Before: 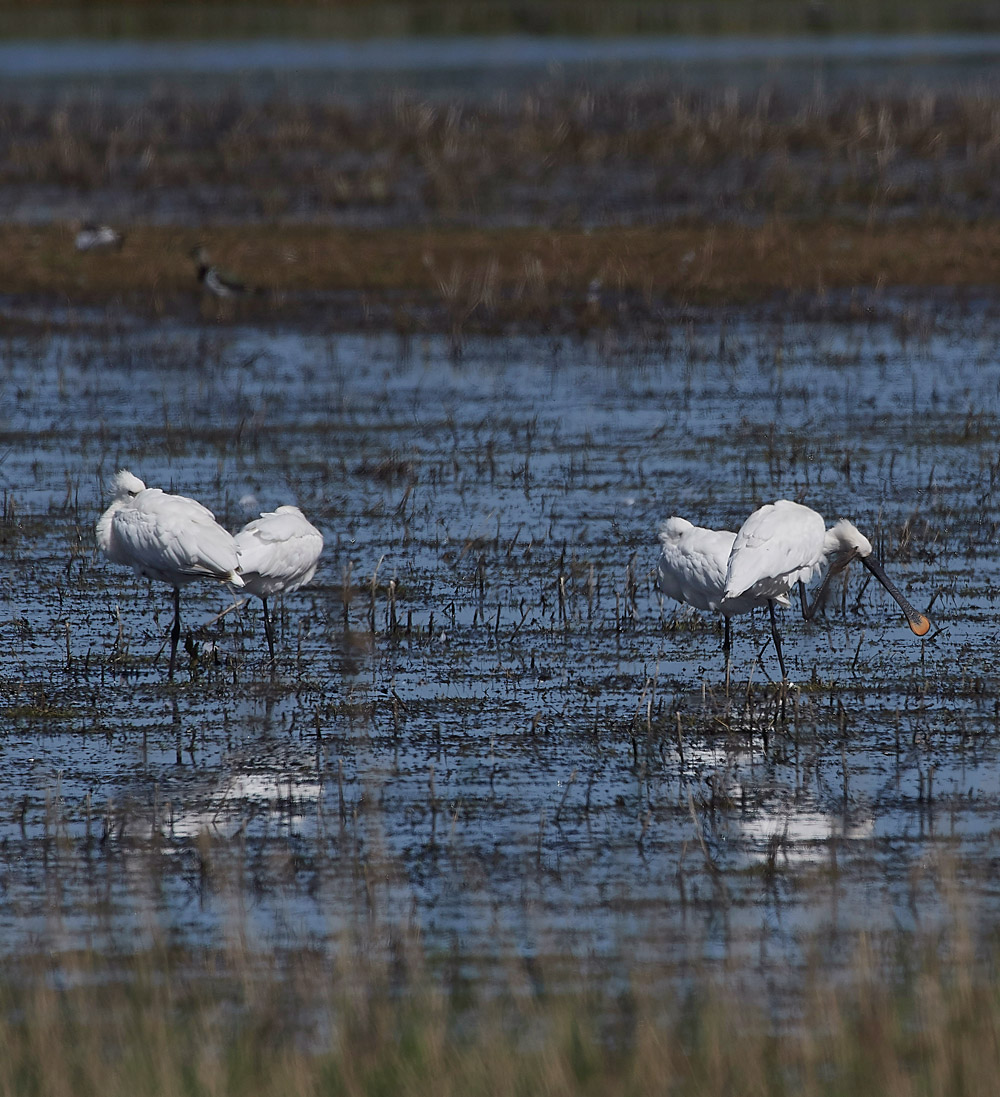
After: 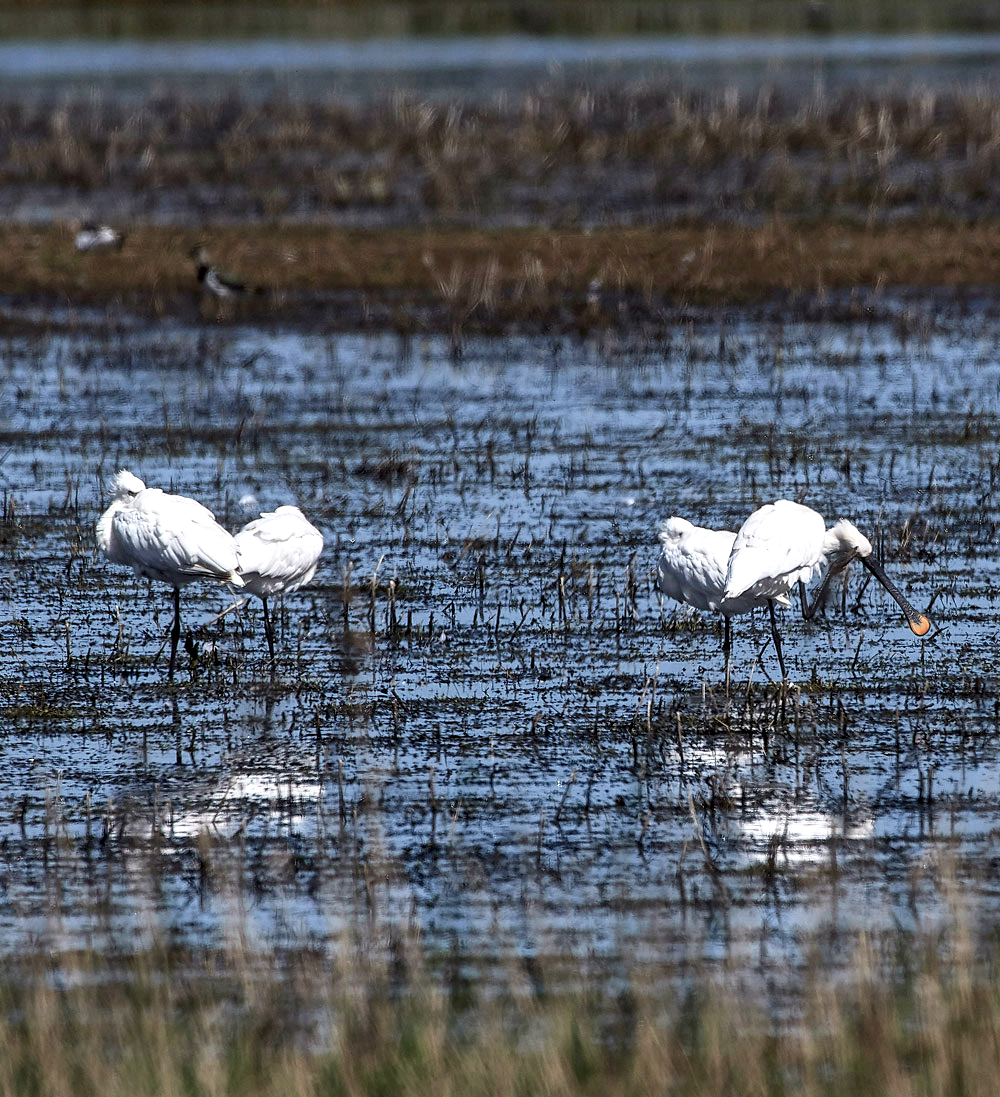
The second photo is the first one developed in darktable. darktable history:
local contrast: highlights 65%, shadows 53%, detail 168%, midtone range 0.513
contrast brightness saturation: contrast 0.199, brightness 0.158, saturation 0.22
